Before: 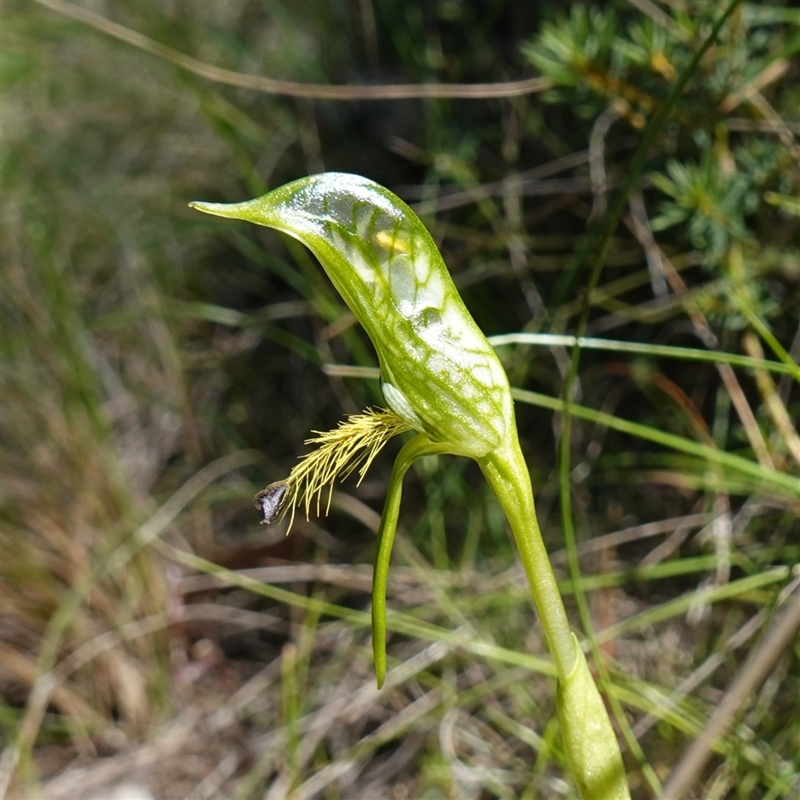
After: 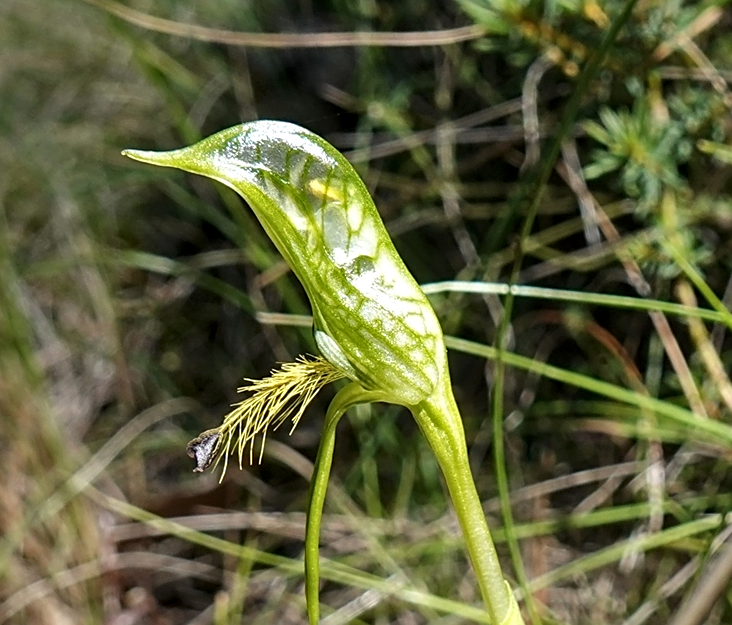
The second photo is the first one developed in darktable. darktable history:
shadows and highlights: soften with gaussian
crop: left 8.485%, top 6.524%, bottom 15.261%
local contrast: highlights 84%, shadows 81%
sharpen: on, module defaults
